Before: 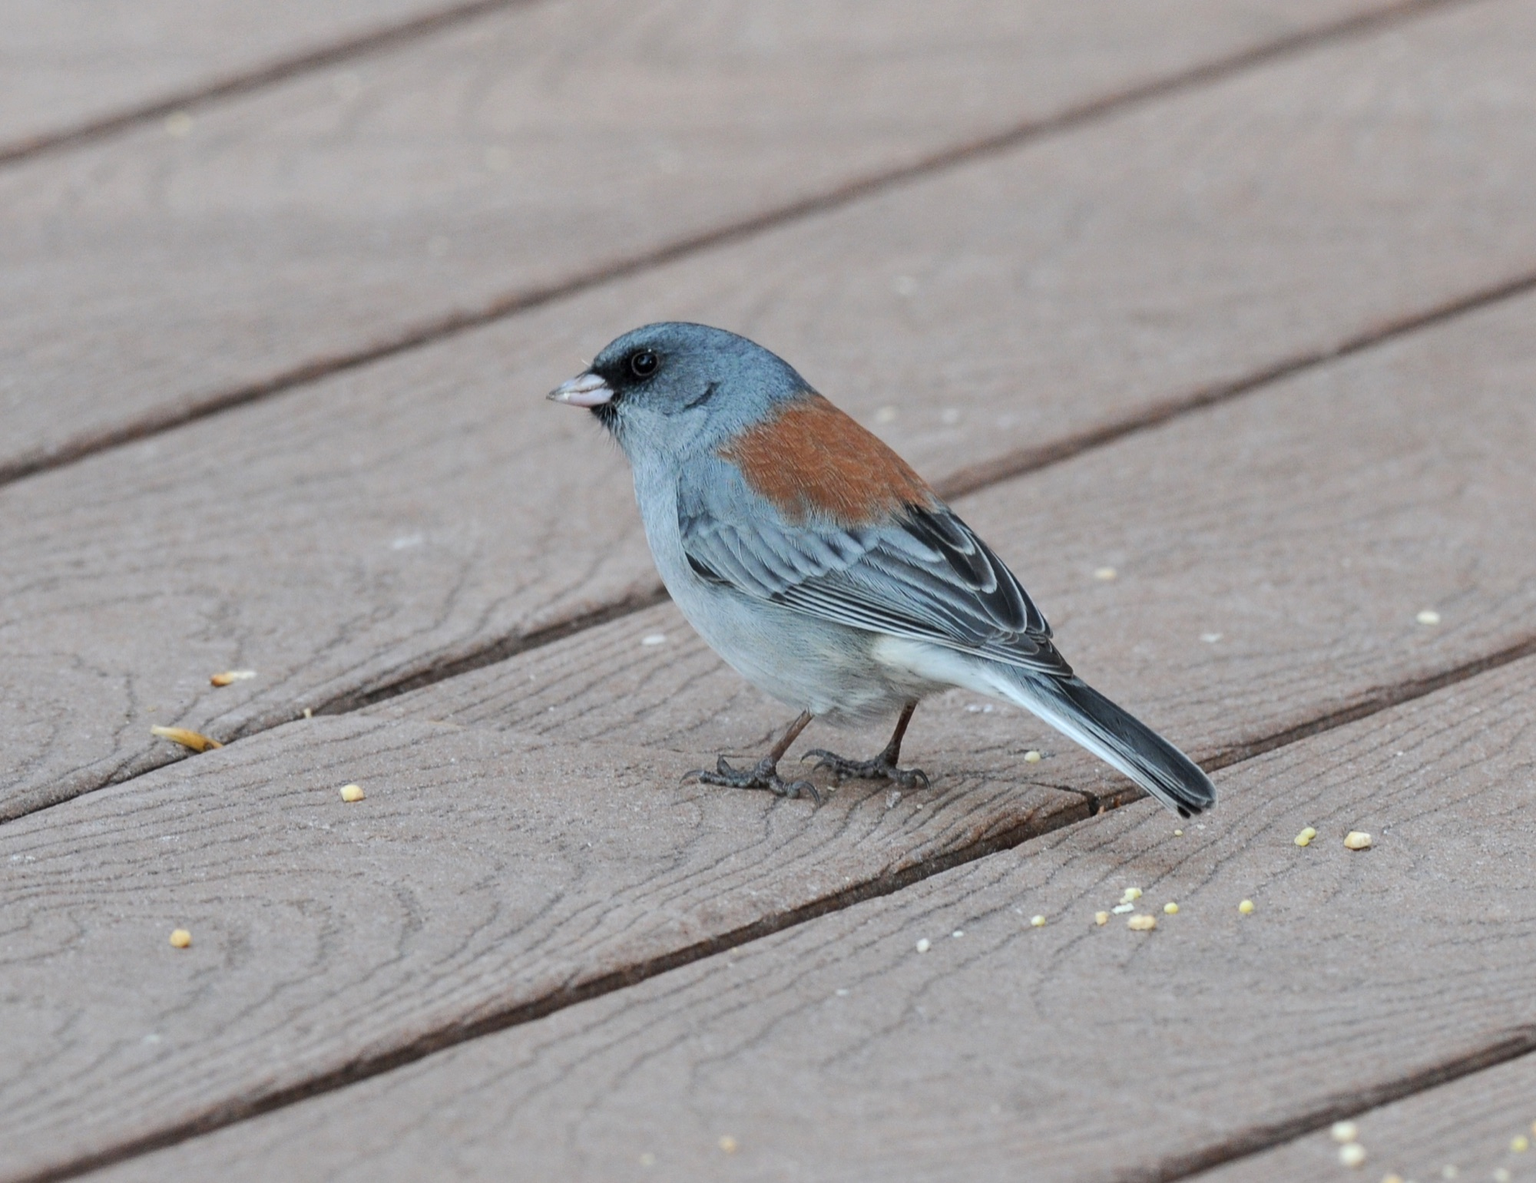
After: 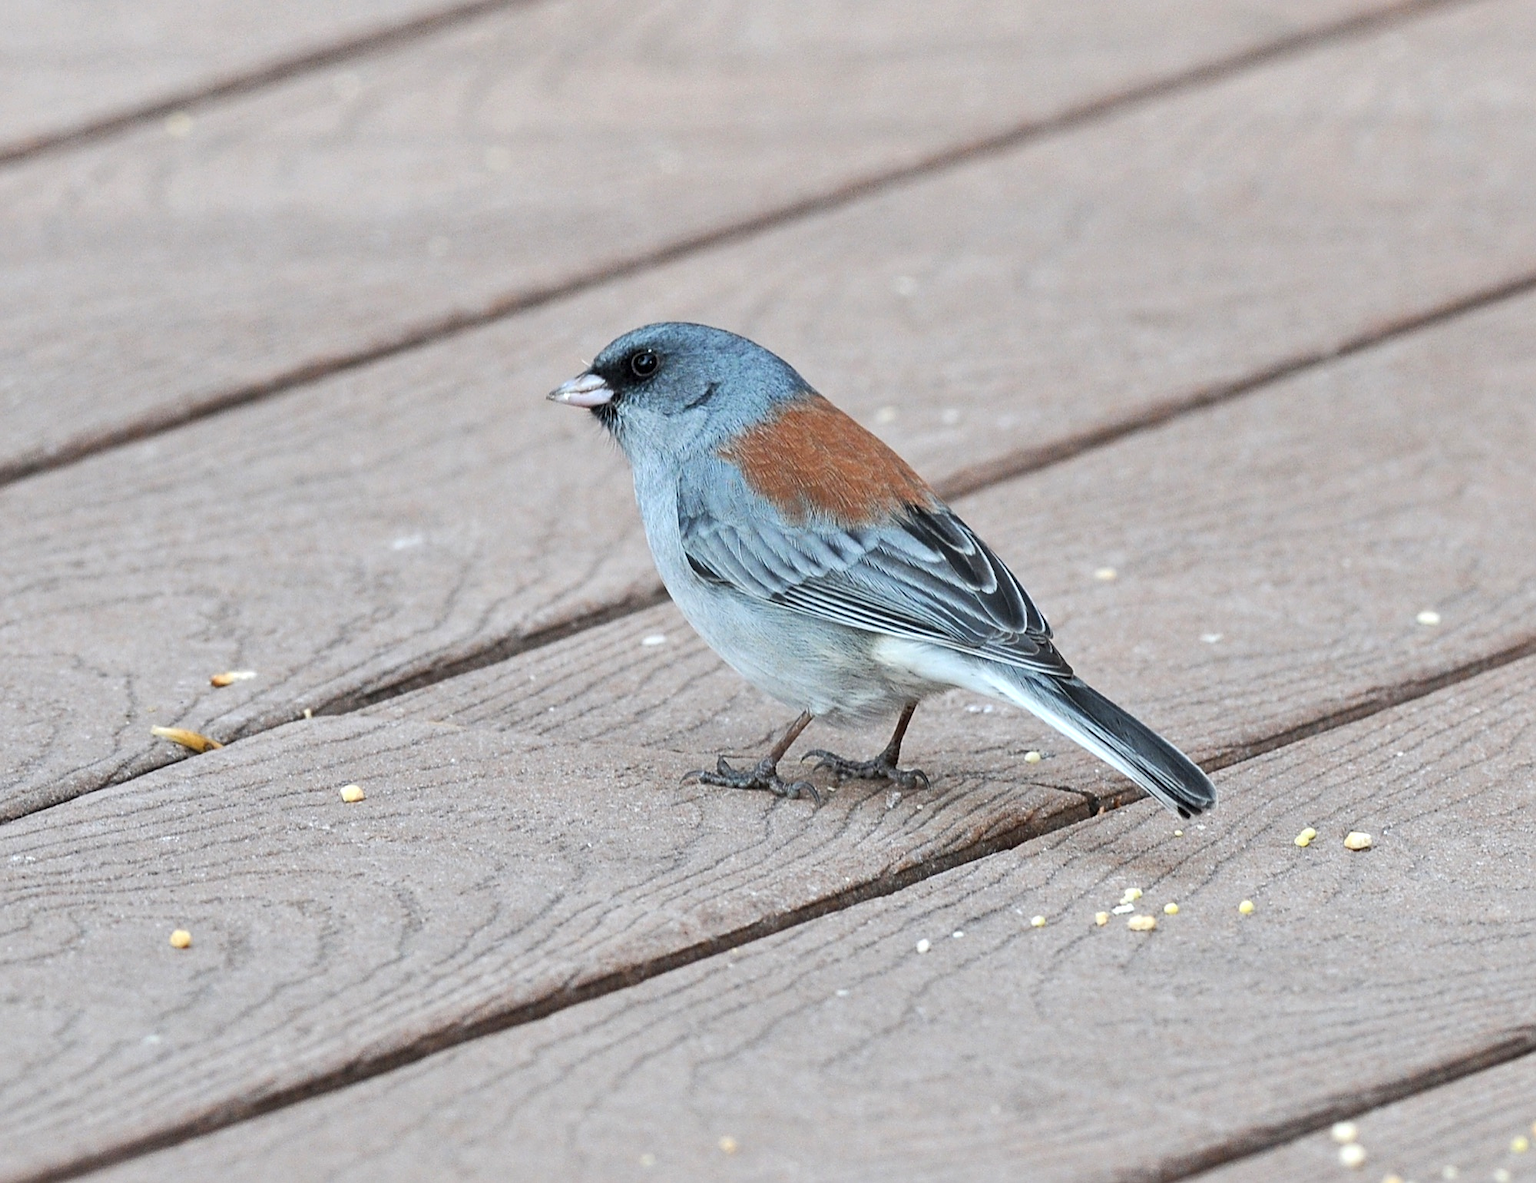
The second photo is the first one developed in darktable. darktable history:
sharpen: amount 0.494
shadows and highlights: shadows 37.65, highlights -26.64, highlights color adjustment 53.63%, soften with gaussian
exposure: exposure 0.473 EV, compensate exposure bias true, compensate highlight preservation false
